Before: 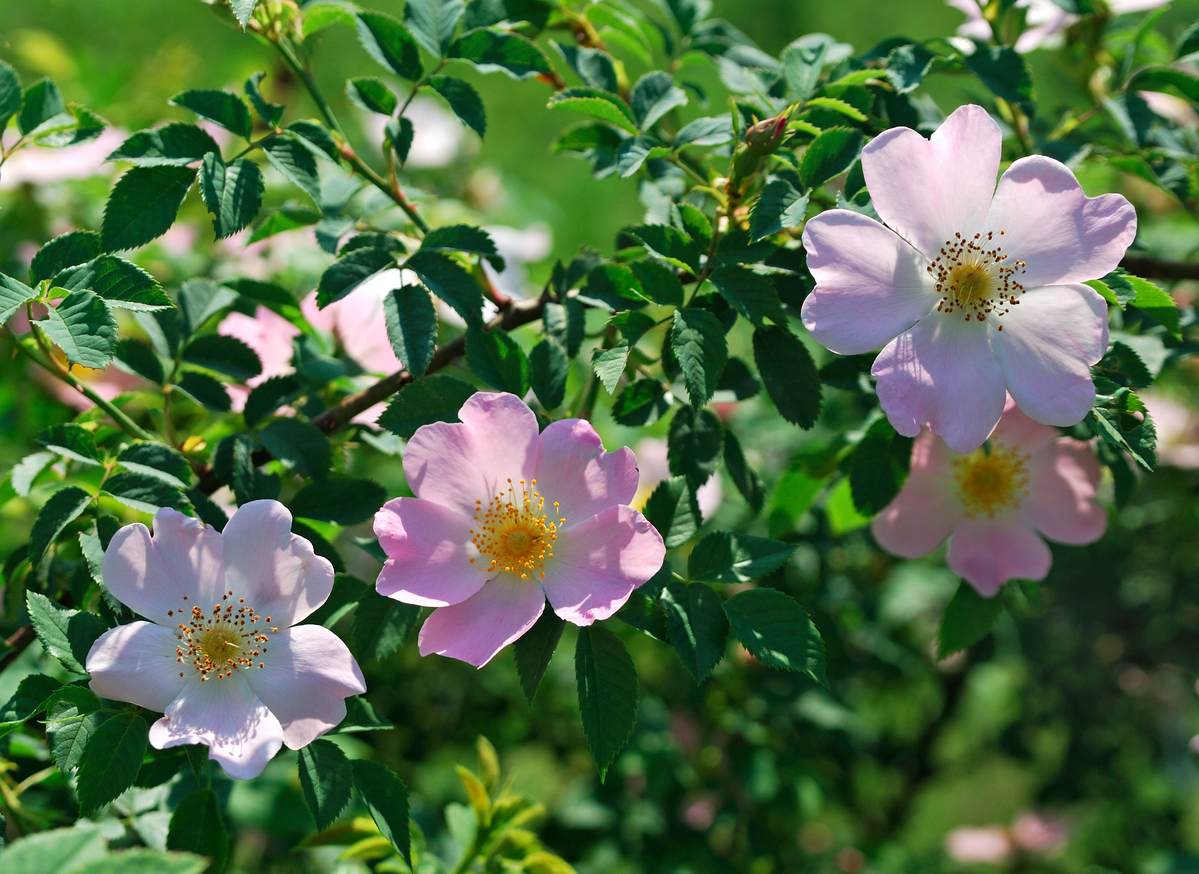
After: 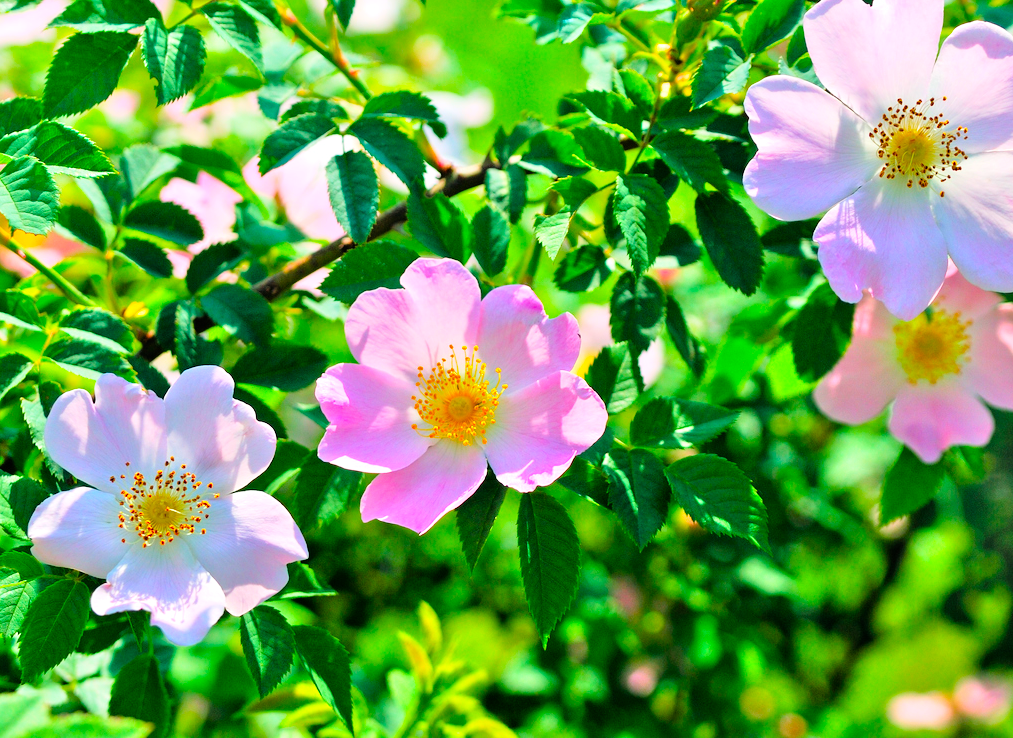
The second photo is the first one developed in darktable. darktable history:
color balance rgb: linear chroma grading › global chroma 15%, perceptual saturation grading › global saturation 30%
tone equalizer: -7 EV 0.15 EV, -6 EV 0.6 EV, -5 EV 1.15 EV, -4 EV 1.33 EV, -3 EV 1.15 EV, -2 EV 0.6 EV, -1 EV 0.15 EV, mask exposure compensation -0.5 EV
crop and rotate: left 4.842%, top 15.51%, right 10.668%
tone curve: curves: ch0 [(0, 0) (0.004, 0.001) (0.133, 0.132) (0.325, 0.395) (0.455, 0.565) (0.832, 0.925) (1, 1)], color space Lab, linked channels, preserve colors none
